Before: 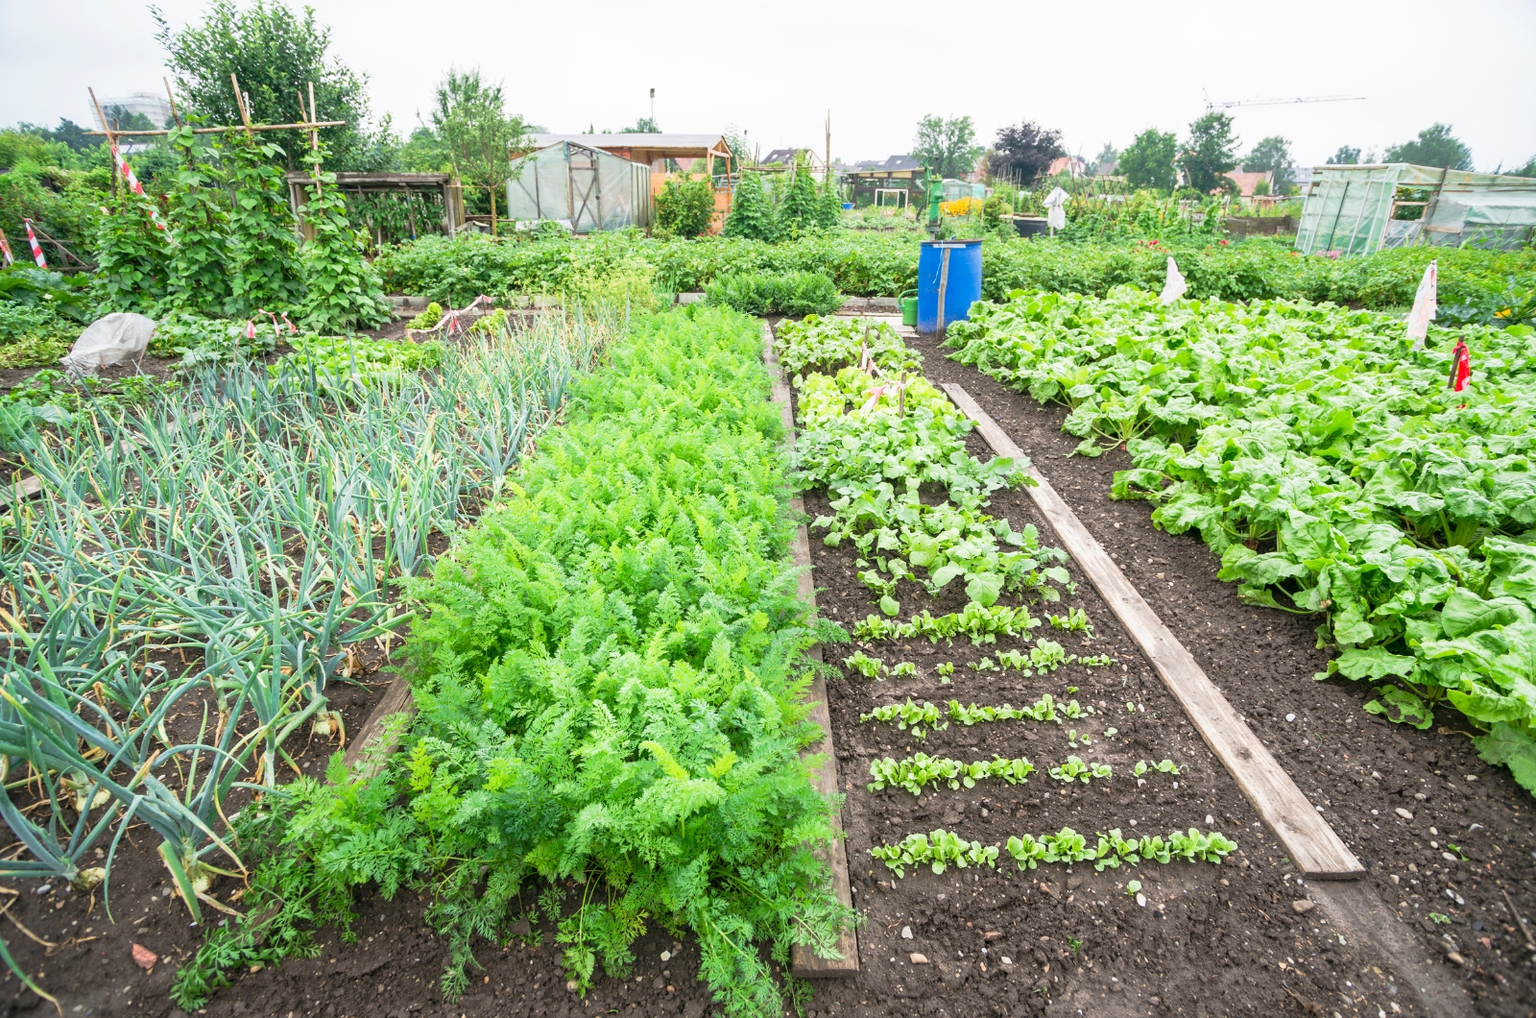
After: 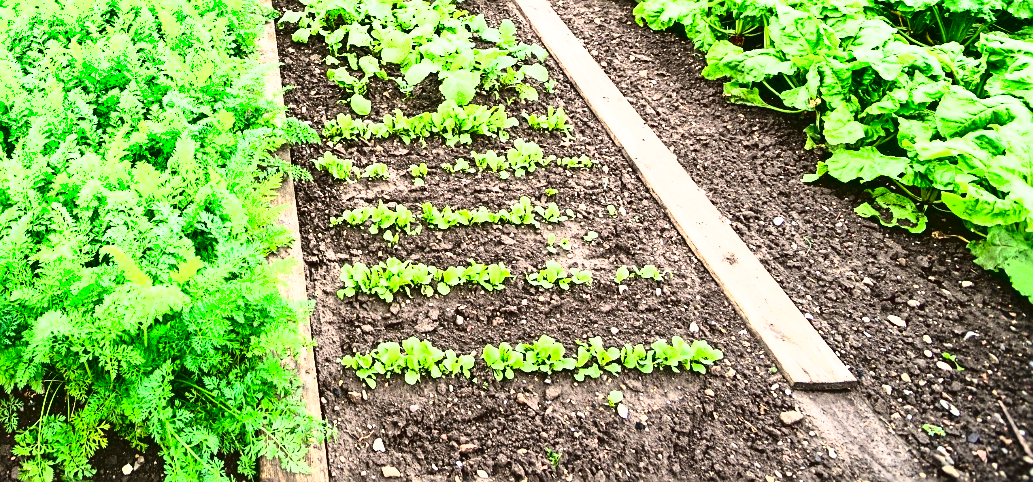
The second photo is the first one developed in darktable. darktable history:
crop and rotate: left 35.411%, top 49.653%, bottom 4.812%
exposure: black level correction 0, exposure 1.104 EV, compensate highlight preservation false
contrast brightness saturation: contrast 0.223, brightness -0.186, saturation 0.242
shadows and highlights: soften with gaussian
tone curve: curves: ch0 [(0.001, 0.034) (0.115, 0.093) (0.251, 0.232) (0.382, 0.397) (0.652, 0.719) (0.802, 0.876) (1, 0.998)]; ch1 [(0, 0) (0.384, 0.324) (0.472, 0.466) (0.504, 0.5) (0.517, 0.533) (0.547, 0.564) (0.582, 0.628) (0.657, 0.727) (1, 1)]; ch2 [(0, 0) (0.278, 0.232) (0.5, 0.5) (0.531, 0.552) (0.61, 0.653) (1, 1)], color space Lab, linked channels, preserve colors none
sharpen: on, module defaults
